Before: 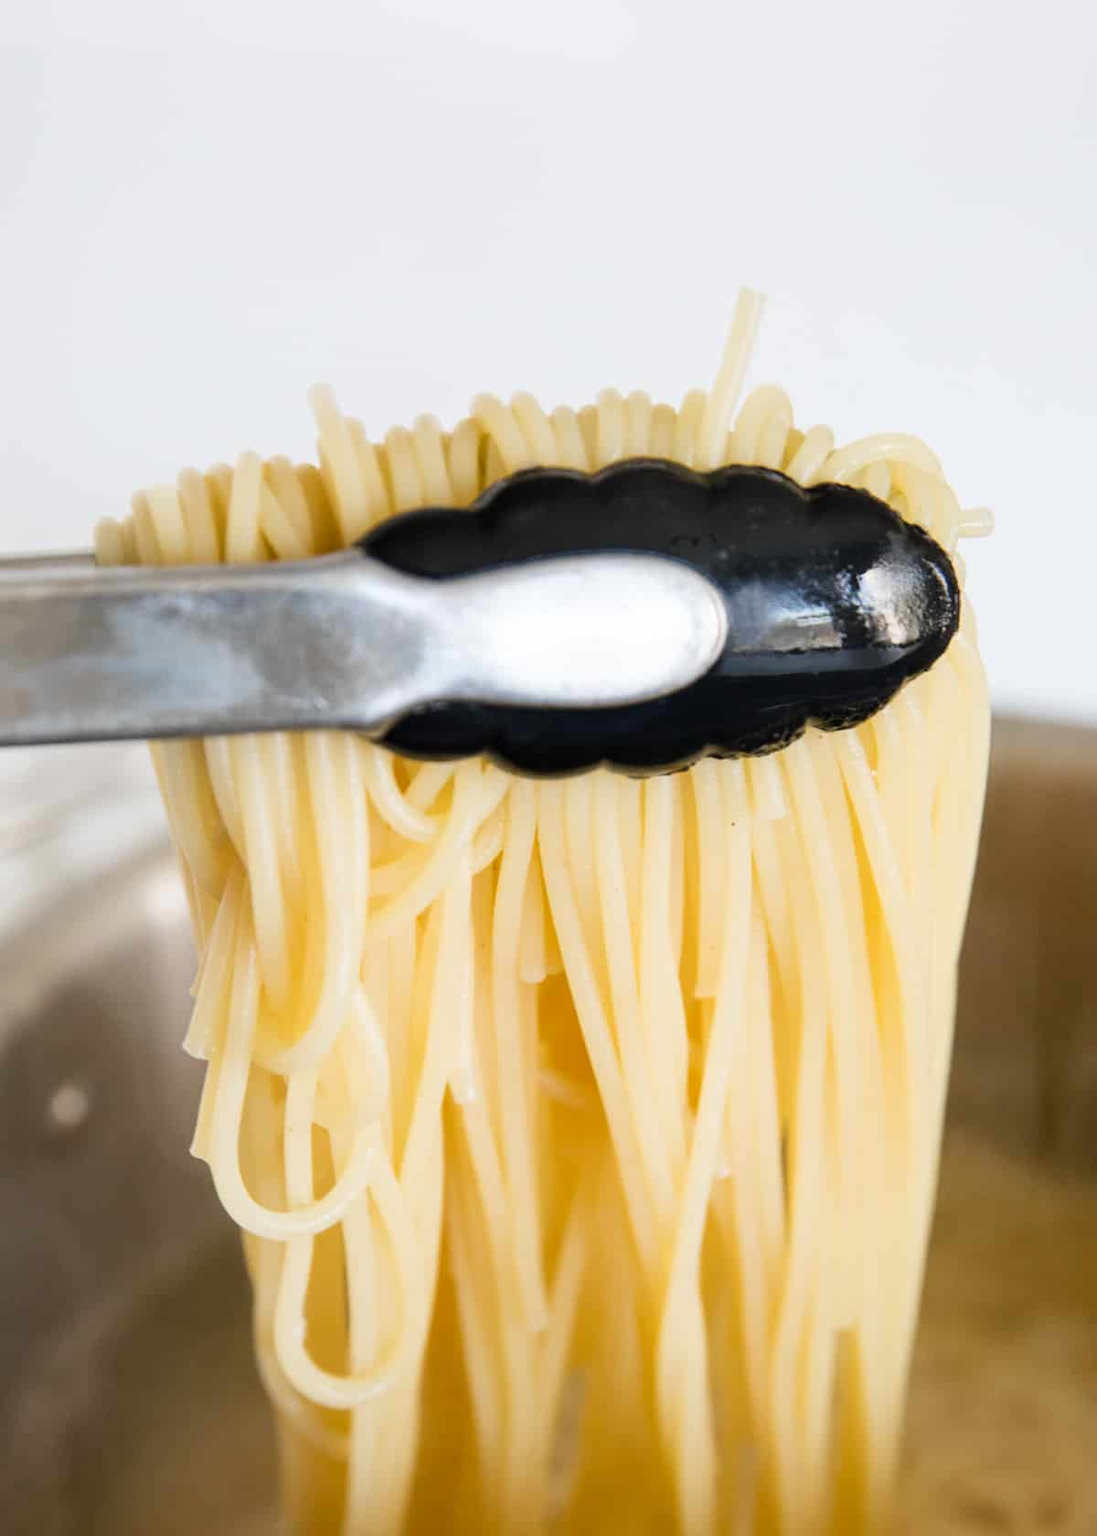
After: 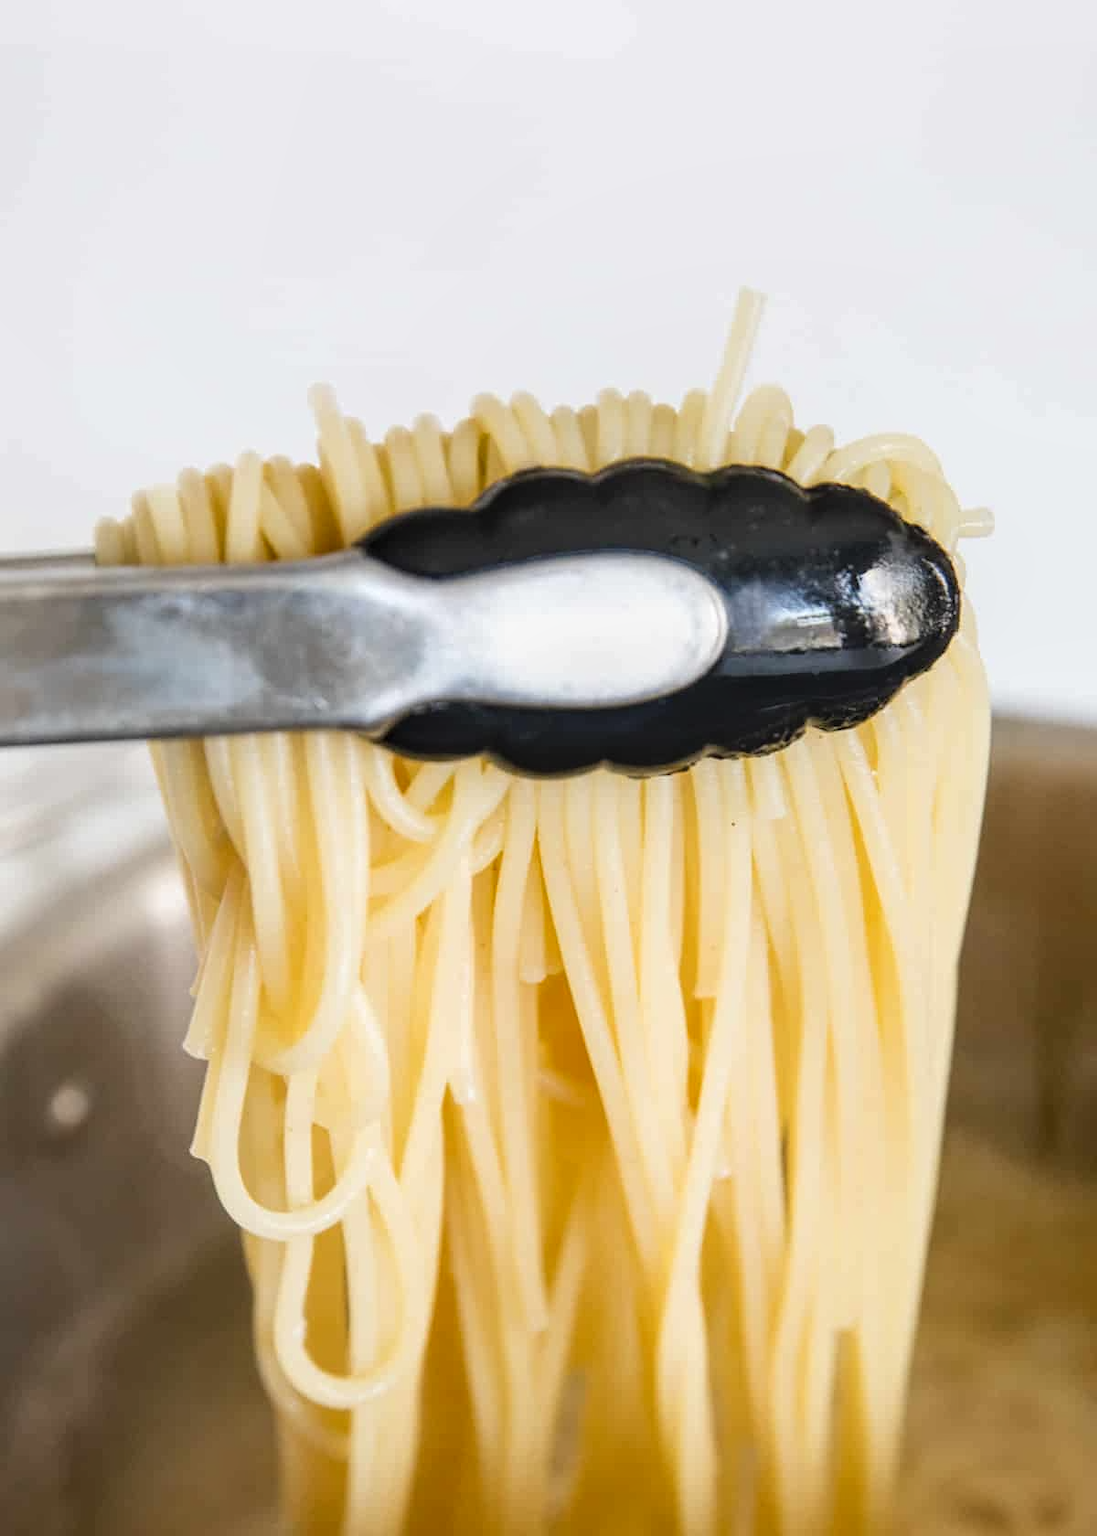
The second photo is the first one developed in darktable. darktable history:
contrast equalizer: y [[0.5 ×4, 0.525, 0.667], [0.5 ×6], [0.5 ×6], [0 ×4, 0.042, 0], [0, 0, 0.004, 0.1, 0.191, 0.131]], mix 0.167
local contrast: on, module defaults
levels: mode automatic, levels [0.093, 0.434, 0.988]
